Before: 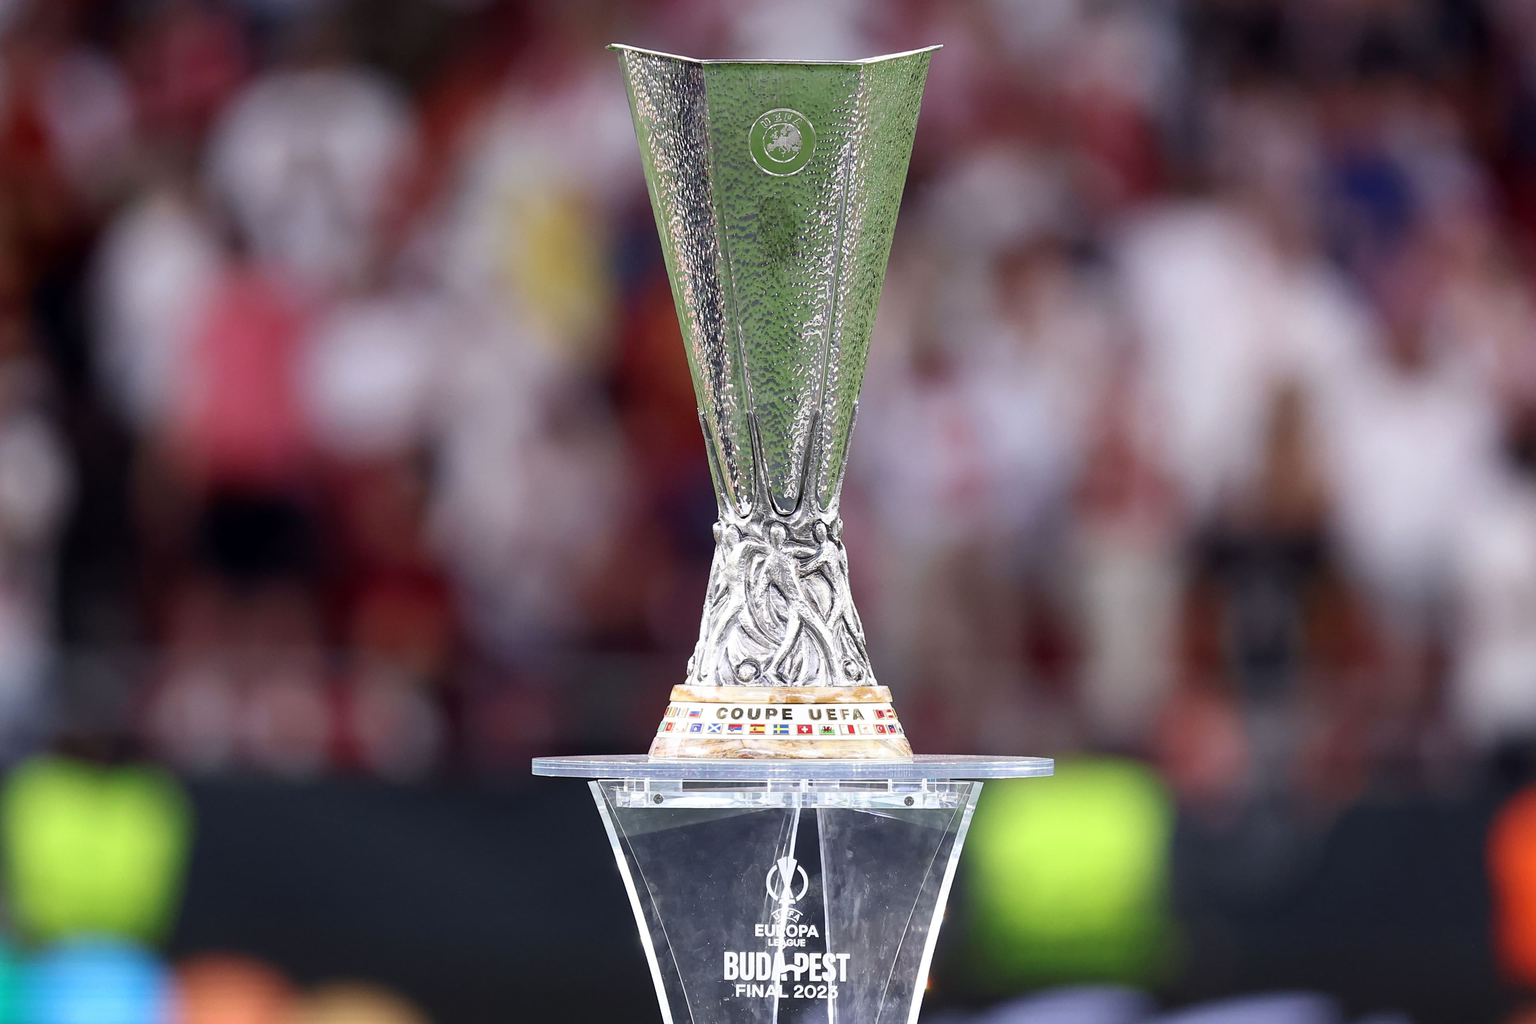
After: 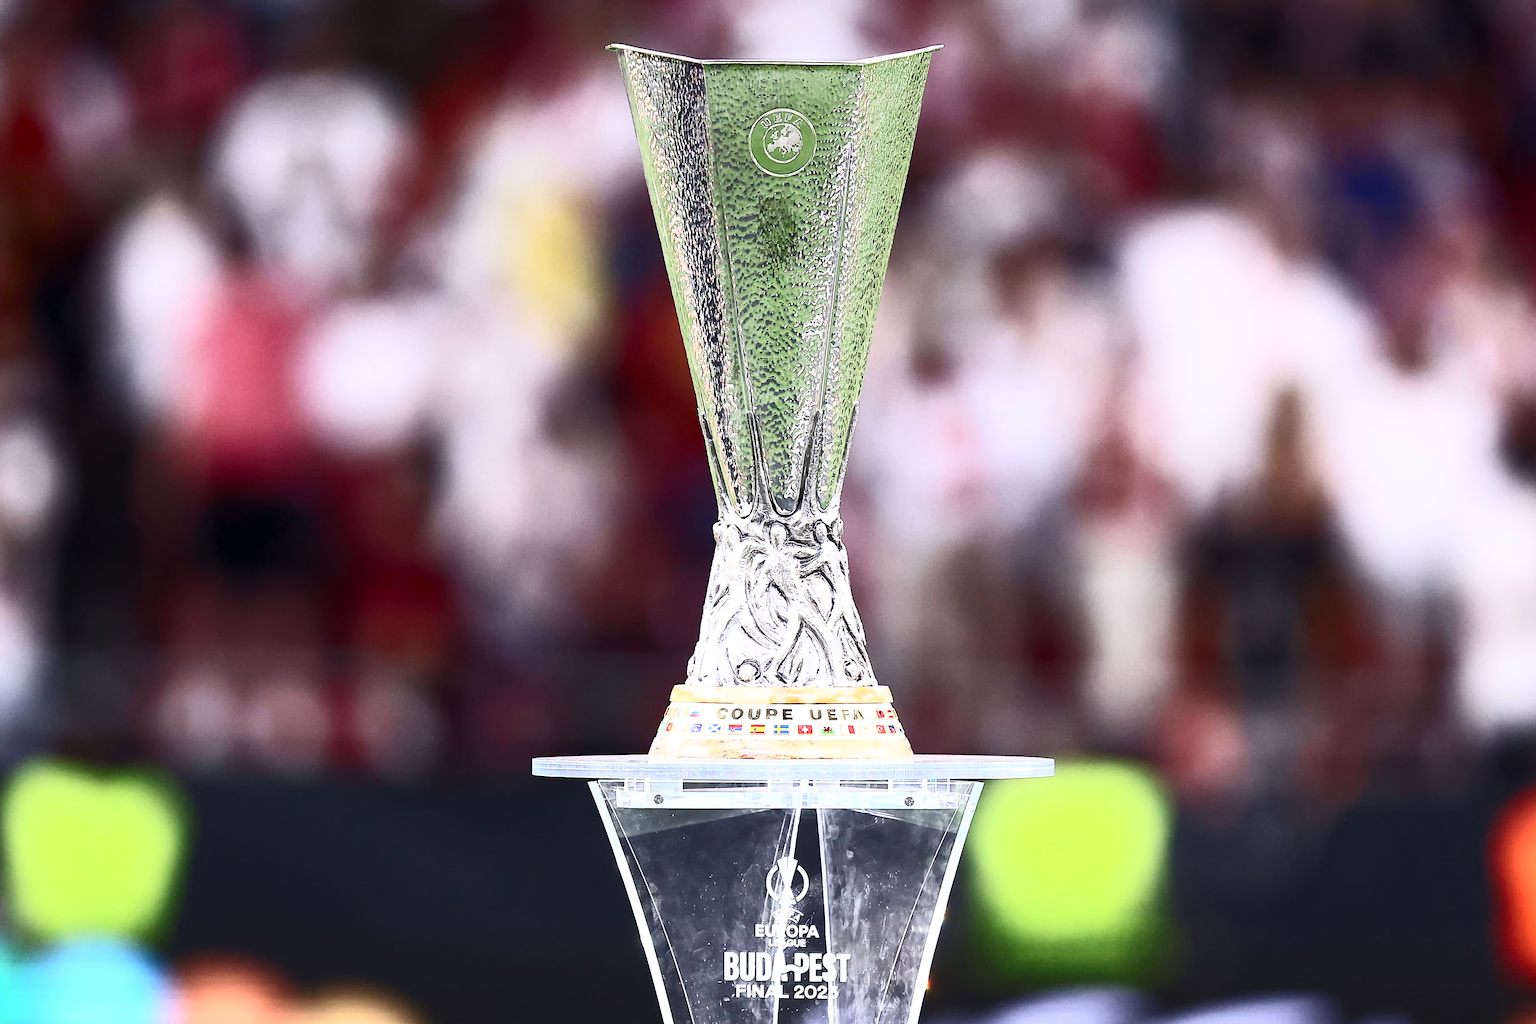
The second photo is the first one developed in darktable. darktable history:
contrast brightness saturation: contrast 0.602, brightness 0.359, saturation 0.14
sharpen: on, module defaults
